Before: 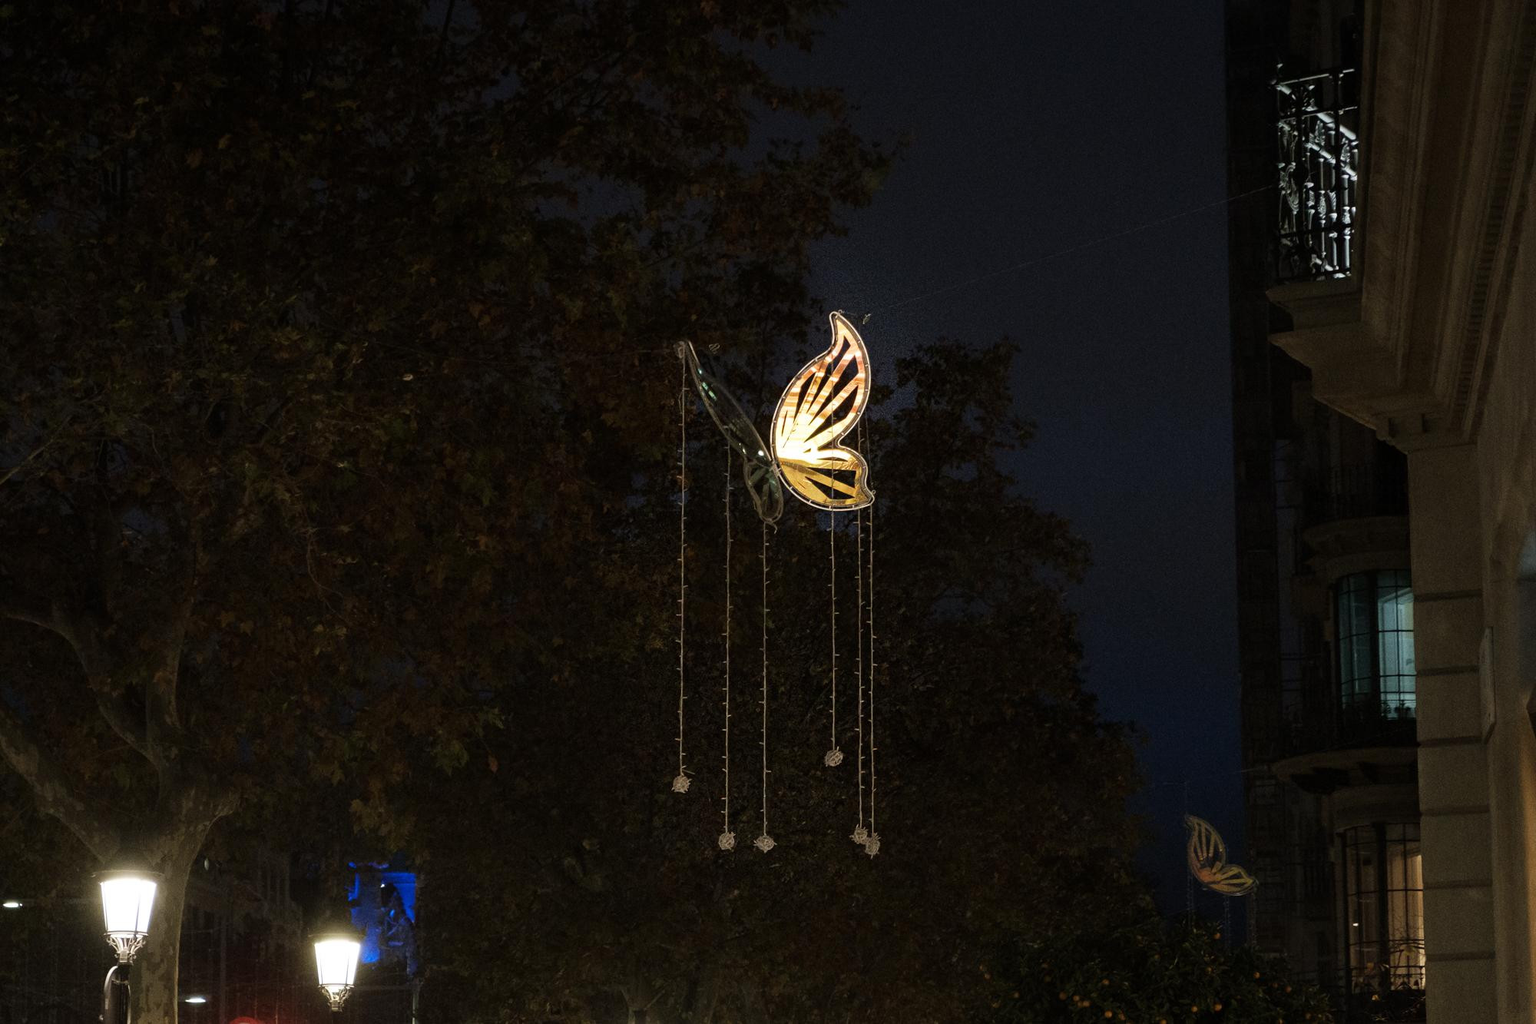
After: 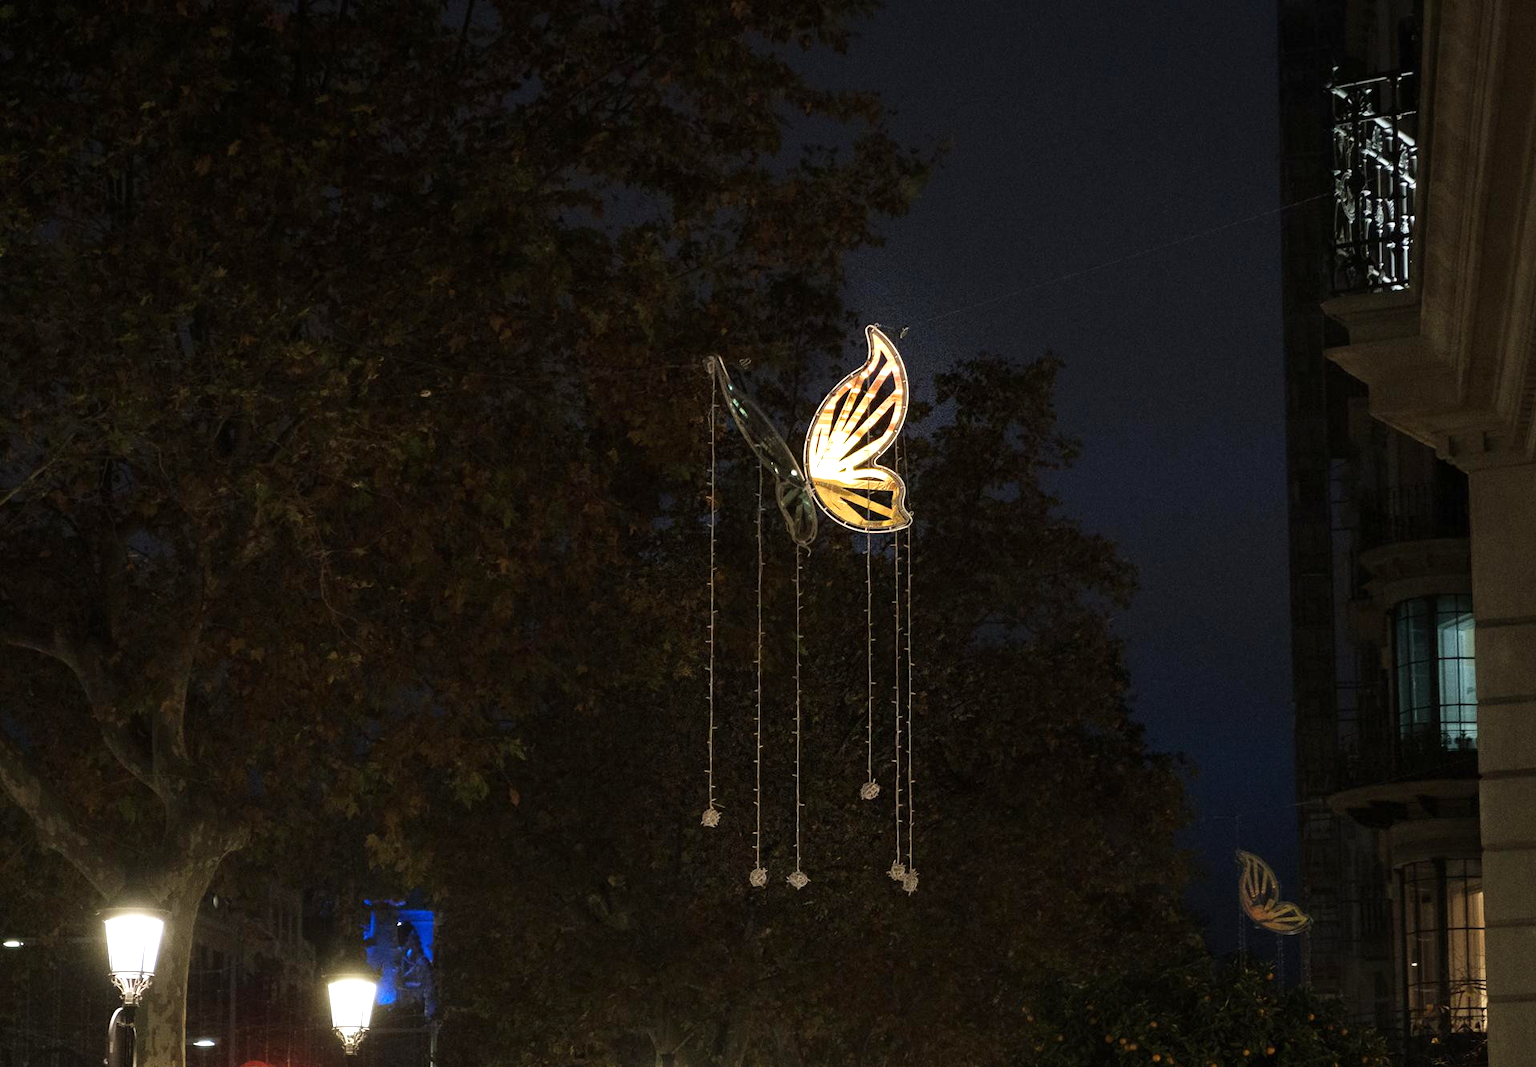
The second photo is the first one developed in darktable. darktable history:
crop: right 4.126%, bottom 0.031%
exposure: exposure 0.507 EV, compensate highlight preservation false
